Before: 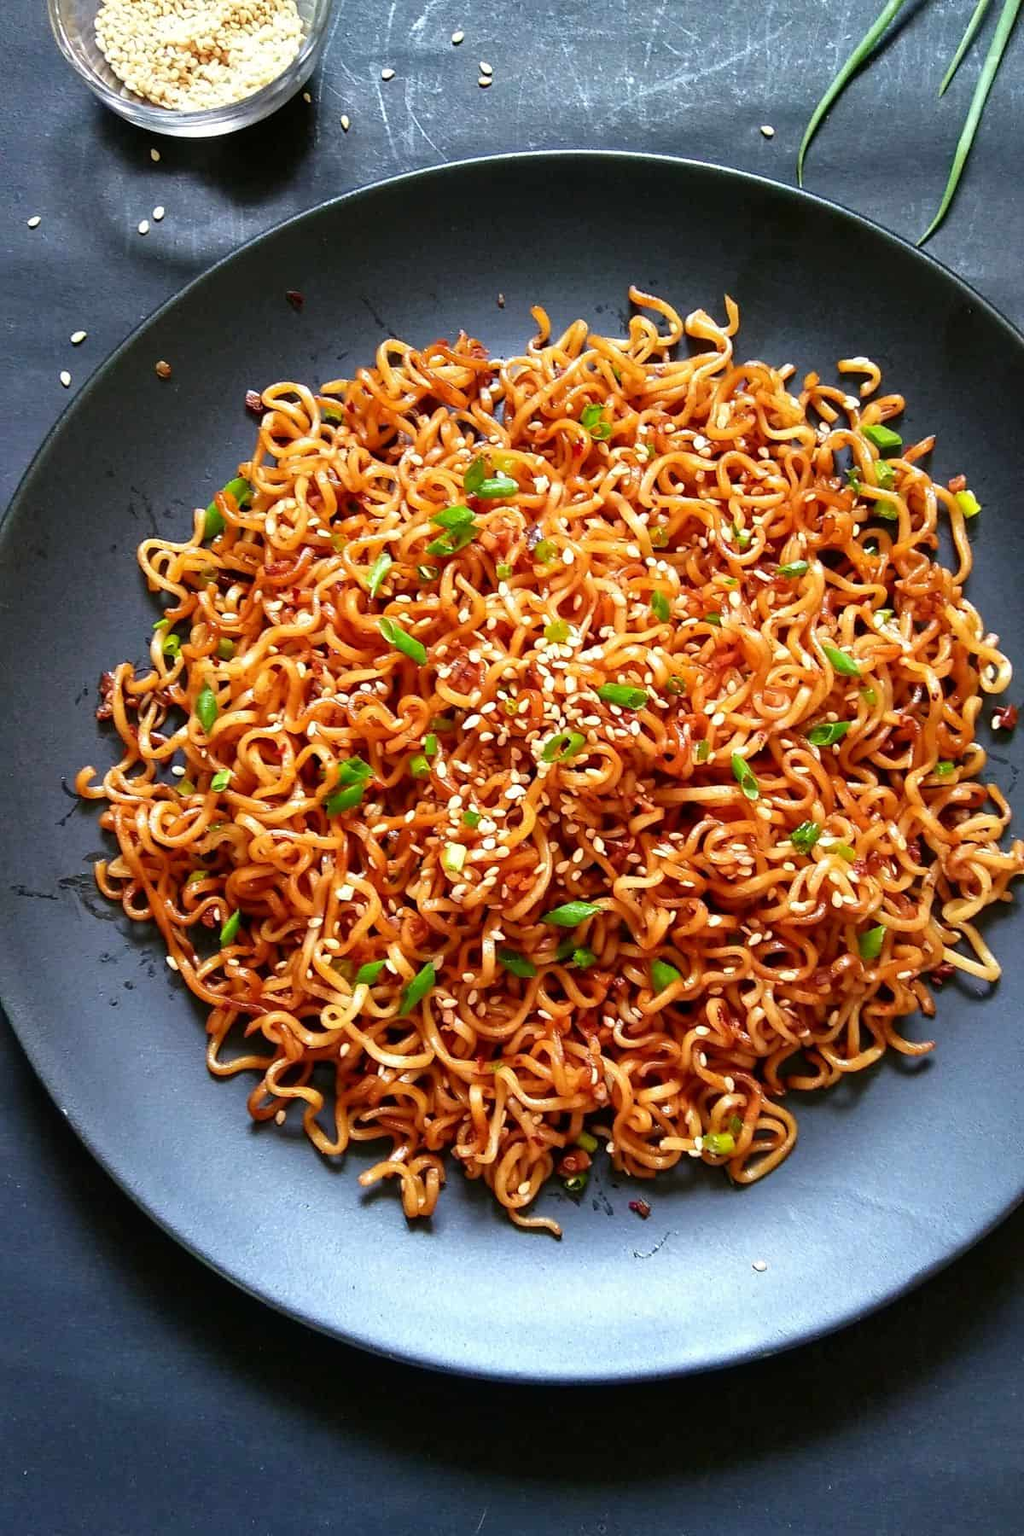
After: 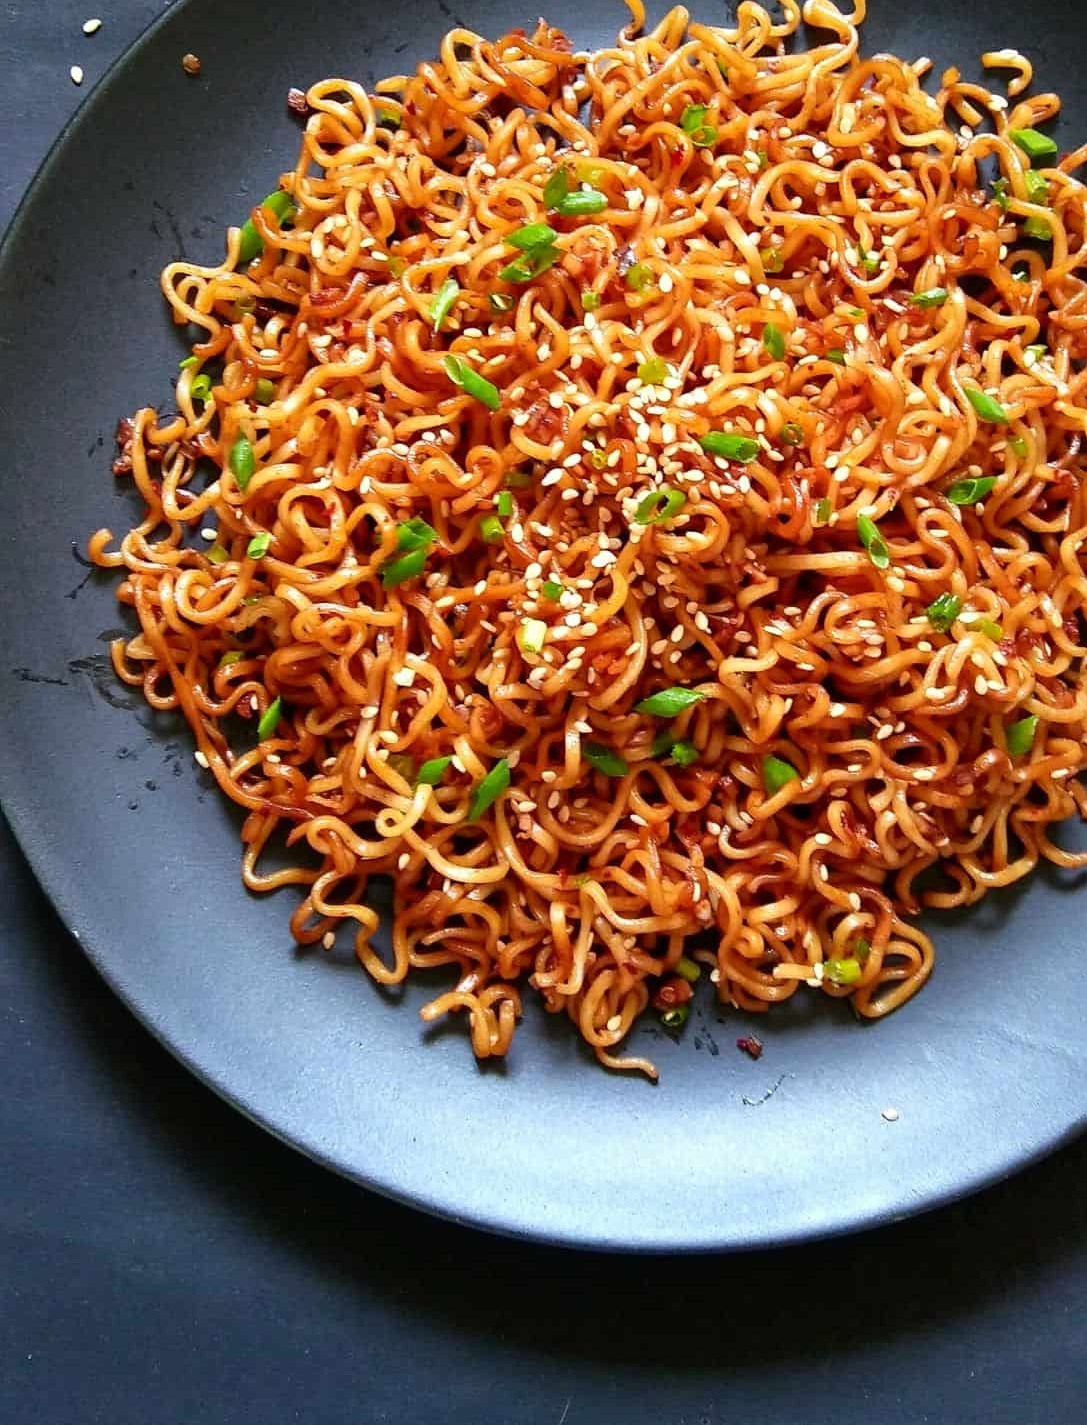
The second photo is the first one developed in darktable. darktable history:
crop: top 20.502%, right 9.334%, bottom 0.326%
